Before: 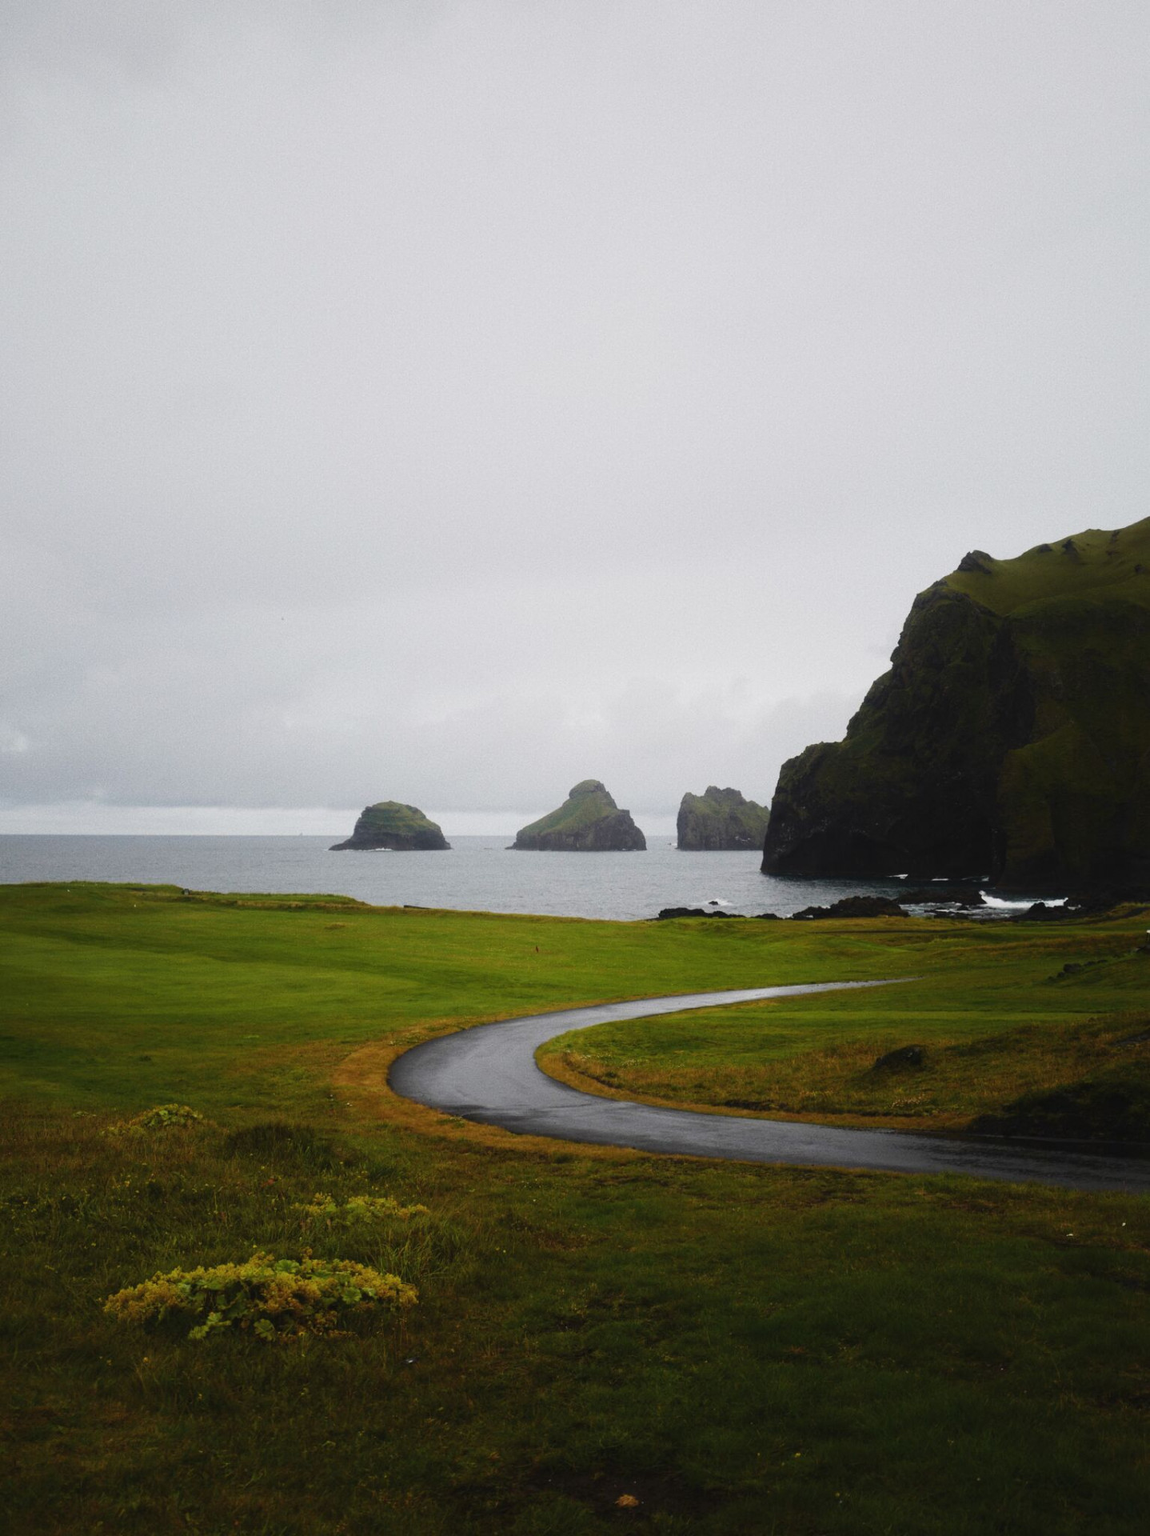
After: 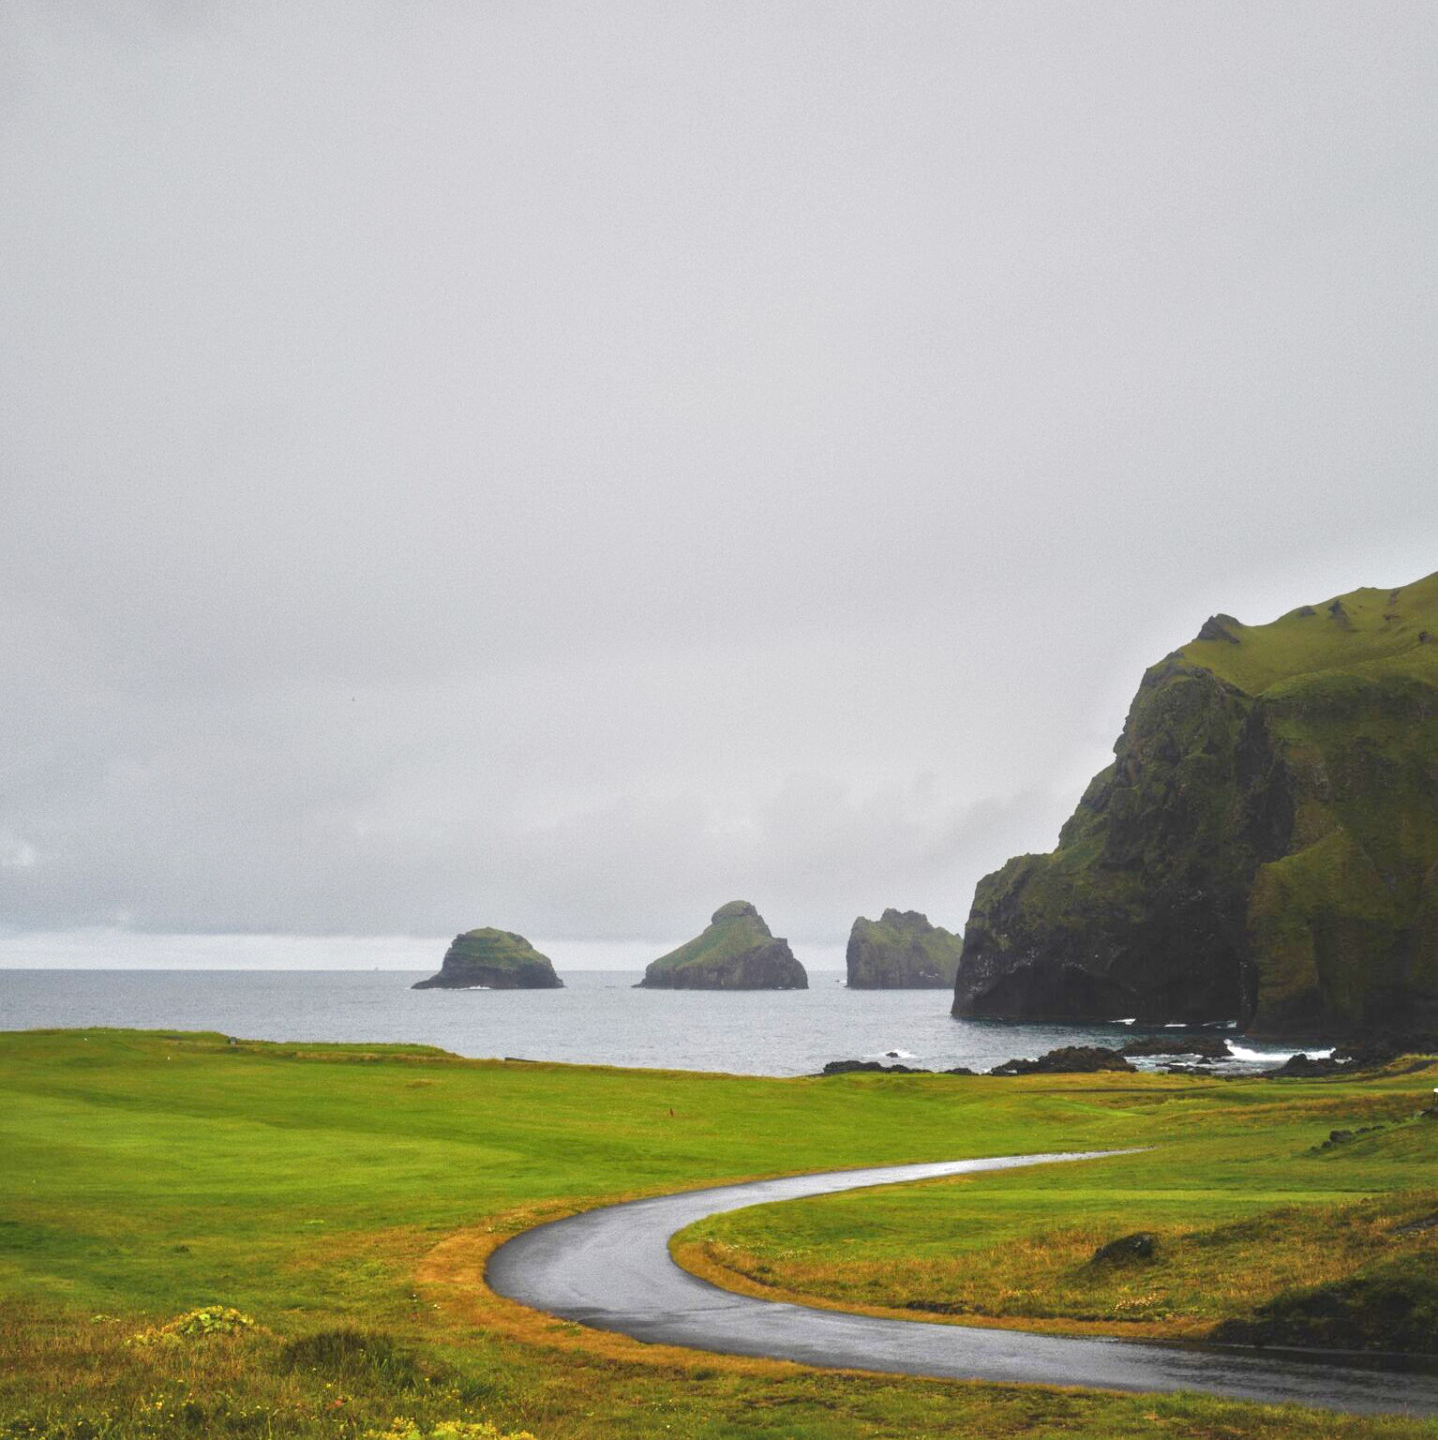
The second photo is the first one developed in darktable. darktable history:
tone equalizer: -8 EV 2 EV, -7 EV 2 EV, -6 EV 2 EV, -5 EV 2 EV, -4 EV 2 EV, -3 EV 1.5 EV, -2 EV 1 EV, -1 EV 0.5 EV
local contrast: detail 117%
crop: top 3.857%, bottom 21.132%
